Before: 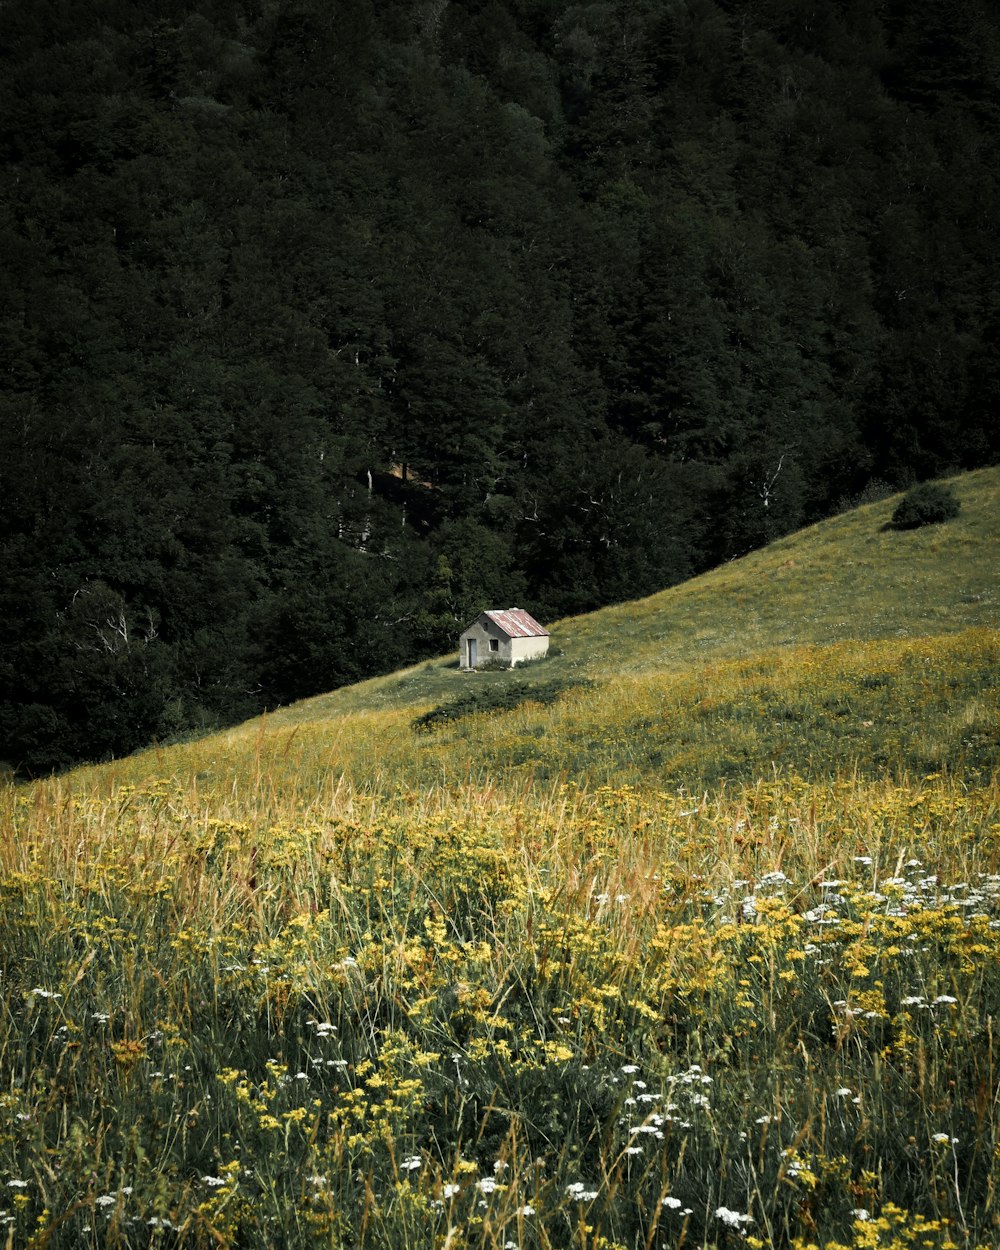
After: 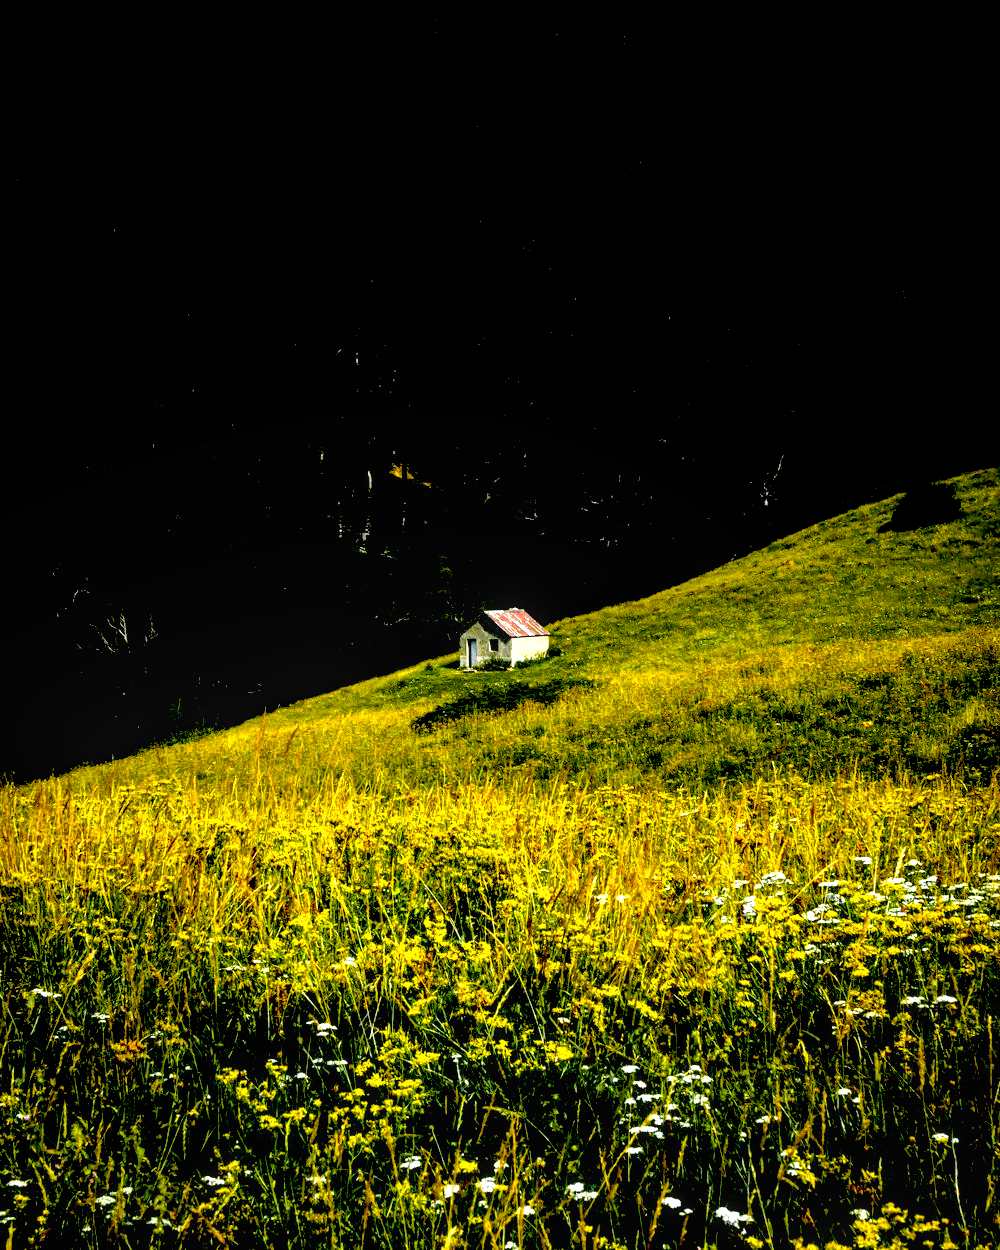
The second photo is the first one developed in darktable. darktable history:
shadows and highlights: shadows 24.5, highlights -78.15, soften with gaussian
color balance rgb: linear chroma grading › global chroma 25%, perceptual saturation grading › global saturation 40%, perceptual brilliance grading › global brilliance 30%, global vibrance 40%
exposure: black level correction 0.056, compensate highlight preservation false
local contrast: on, module defaults
